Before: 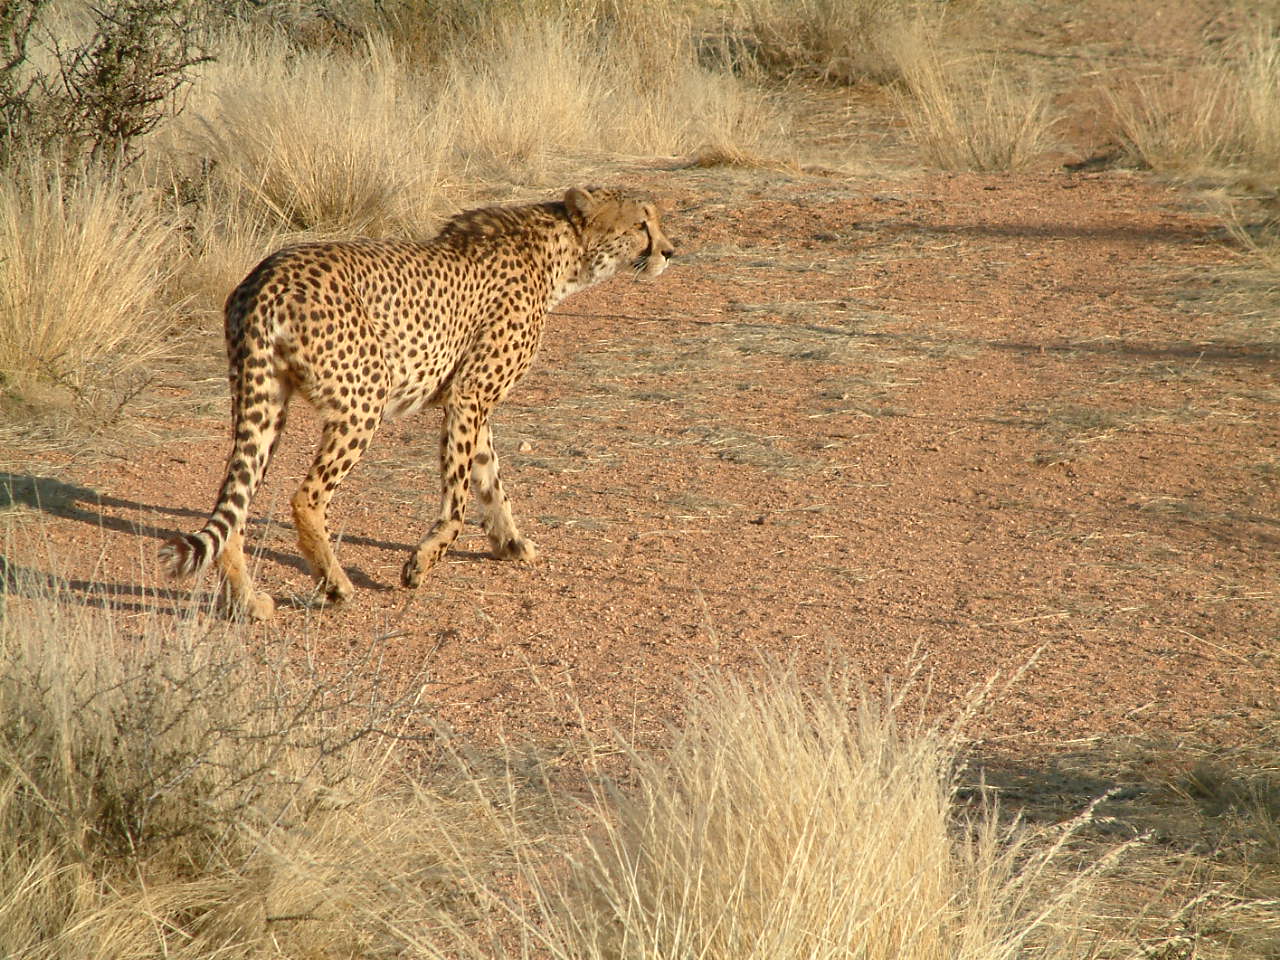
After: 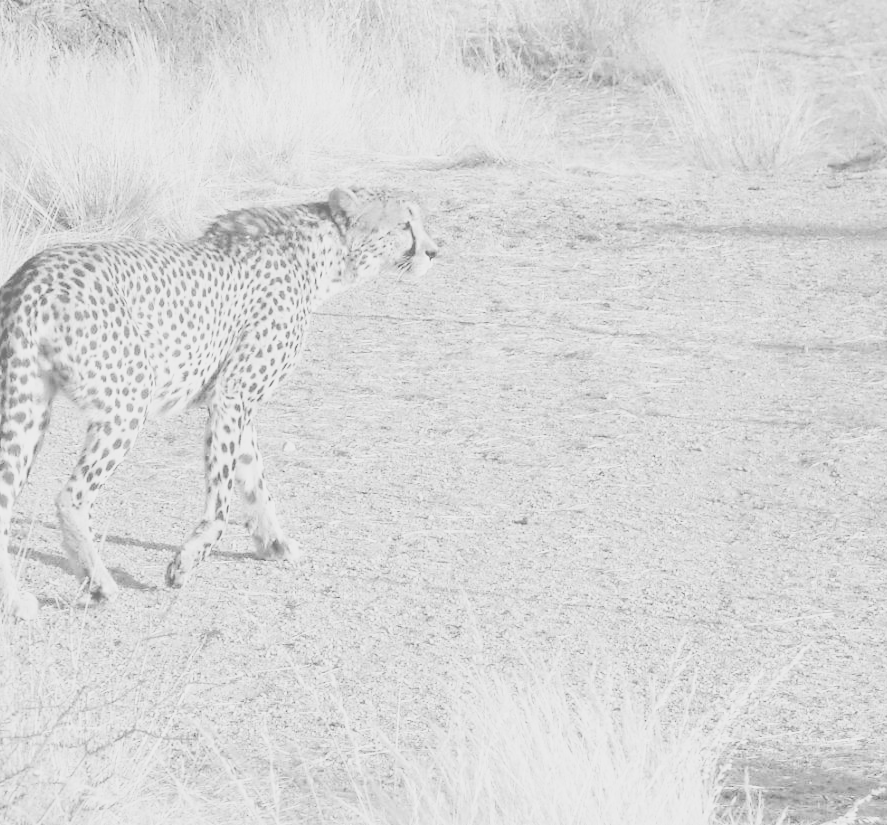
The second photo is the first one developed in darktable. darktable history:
color correction: highlights a* 10.44, highlights b* 30.04, shadows a* 2.73, shadows b* 17.51, saturation 1.72
contrast brightness saturation: contrast -0.32, brightness 0.75, saturation -0.78
crop: left 18.479%, right 12.2%, bottom 13.971%
color zones: curves: ch1 [(0, -0.394) (0.143, -0.394) (0.286, -0.394) (0.429, -0.392) (0.571, -0.391) (0.714, -0.391) (0.857, -0.391) (1, -0.394)]
filmic rgb: middle gray luminance 10%, black relative exposure -8.61 EV, white relative exposure 3.3 EV, threshold 6 EV, target black luminance 0%, hardness 5.2, latitude 44.69%, contrast 1.302, highlights saturation mix 5%, shadows ↔ highlights balance 24.64%, add noise in highlights 0, preserve chrominance no, color science v3 (2019), use custom middle-gray values true, iterations of high-quality reconstruction 0, contrast in highlights soft, enable highlight reconstruction true
white balance: red 0.978, blue 0.999
